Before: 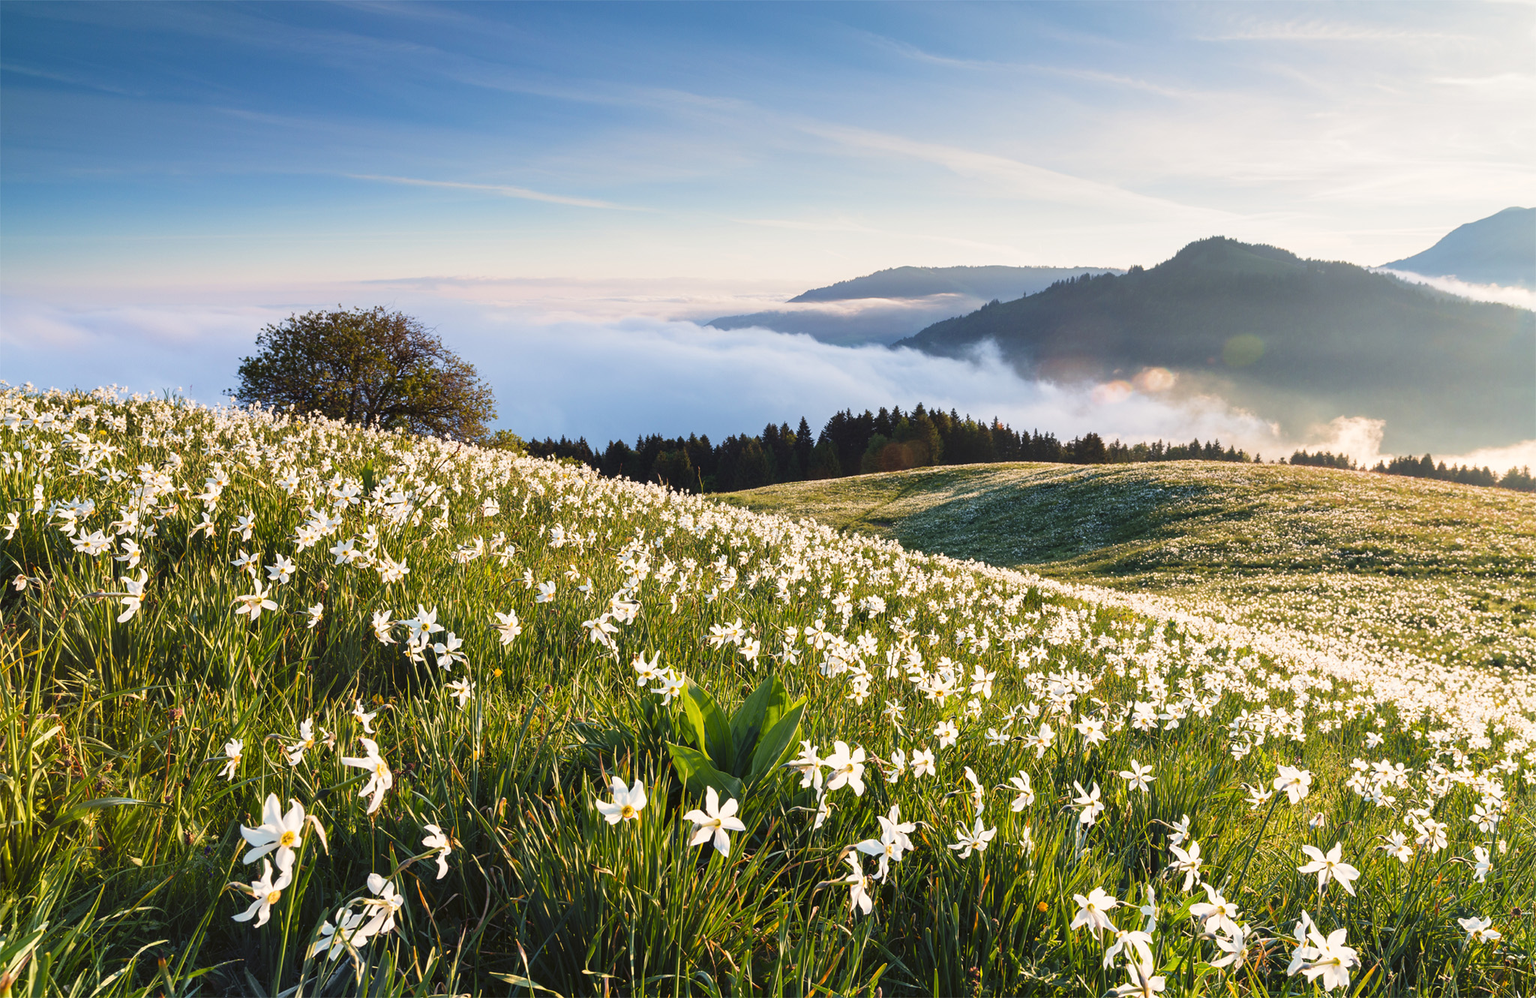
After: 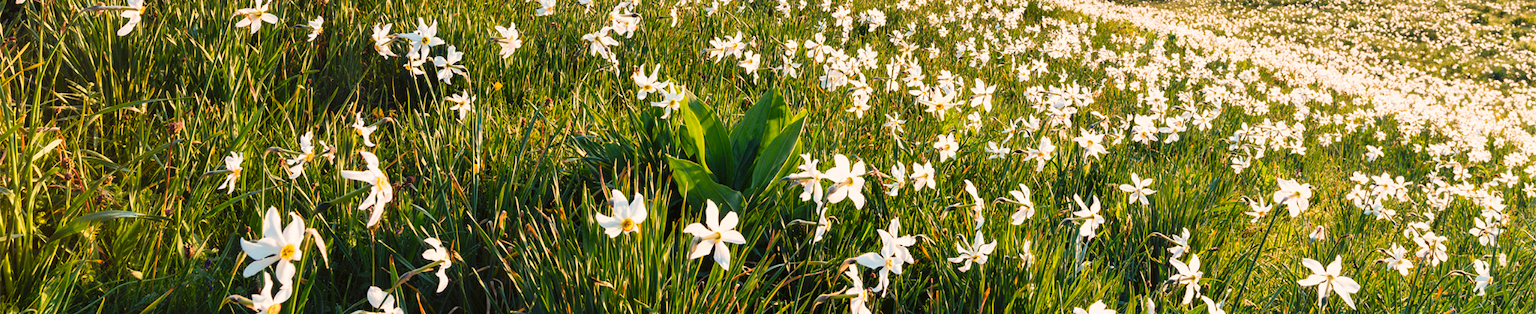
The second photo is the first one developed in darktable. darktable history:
crop and rotate: top 58.802%, bottom 9.658%
